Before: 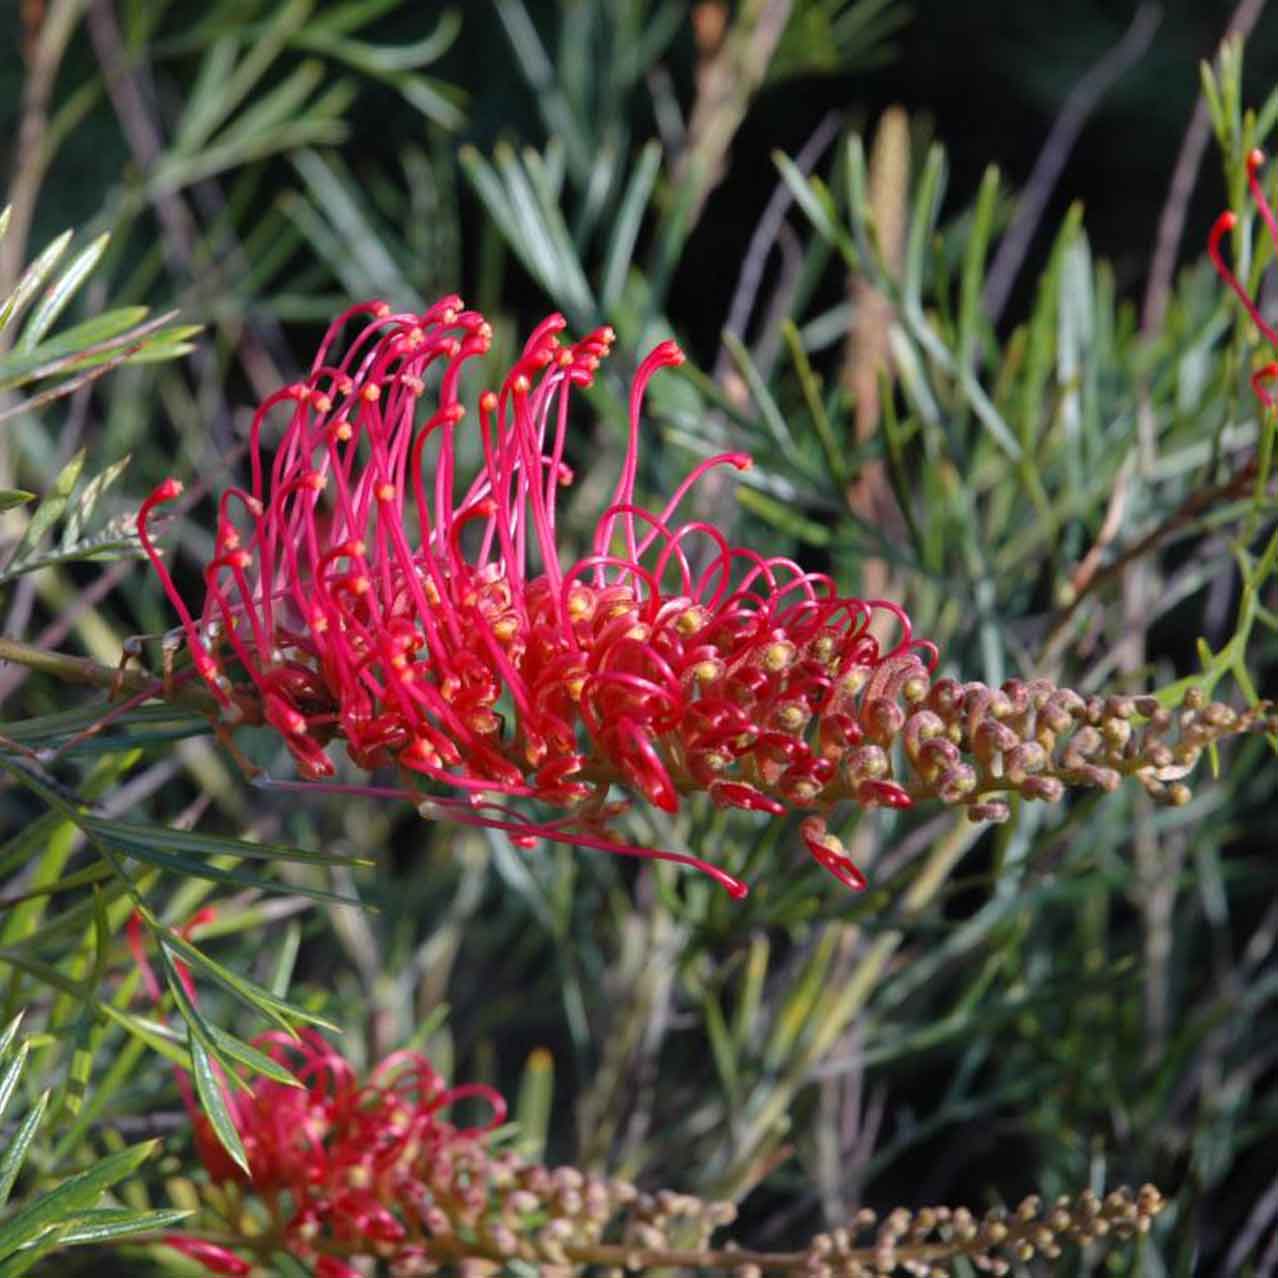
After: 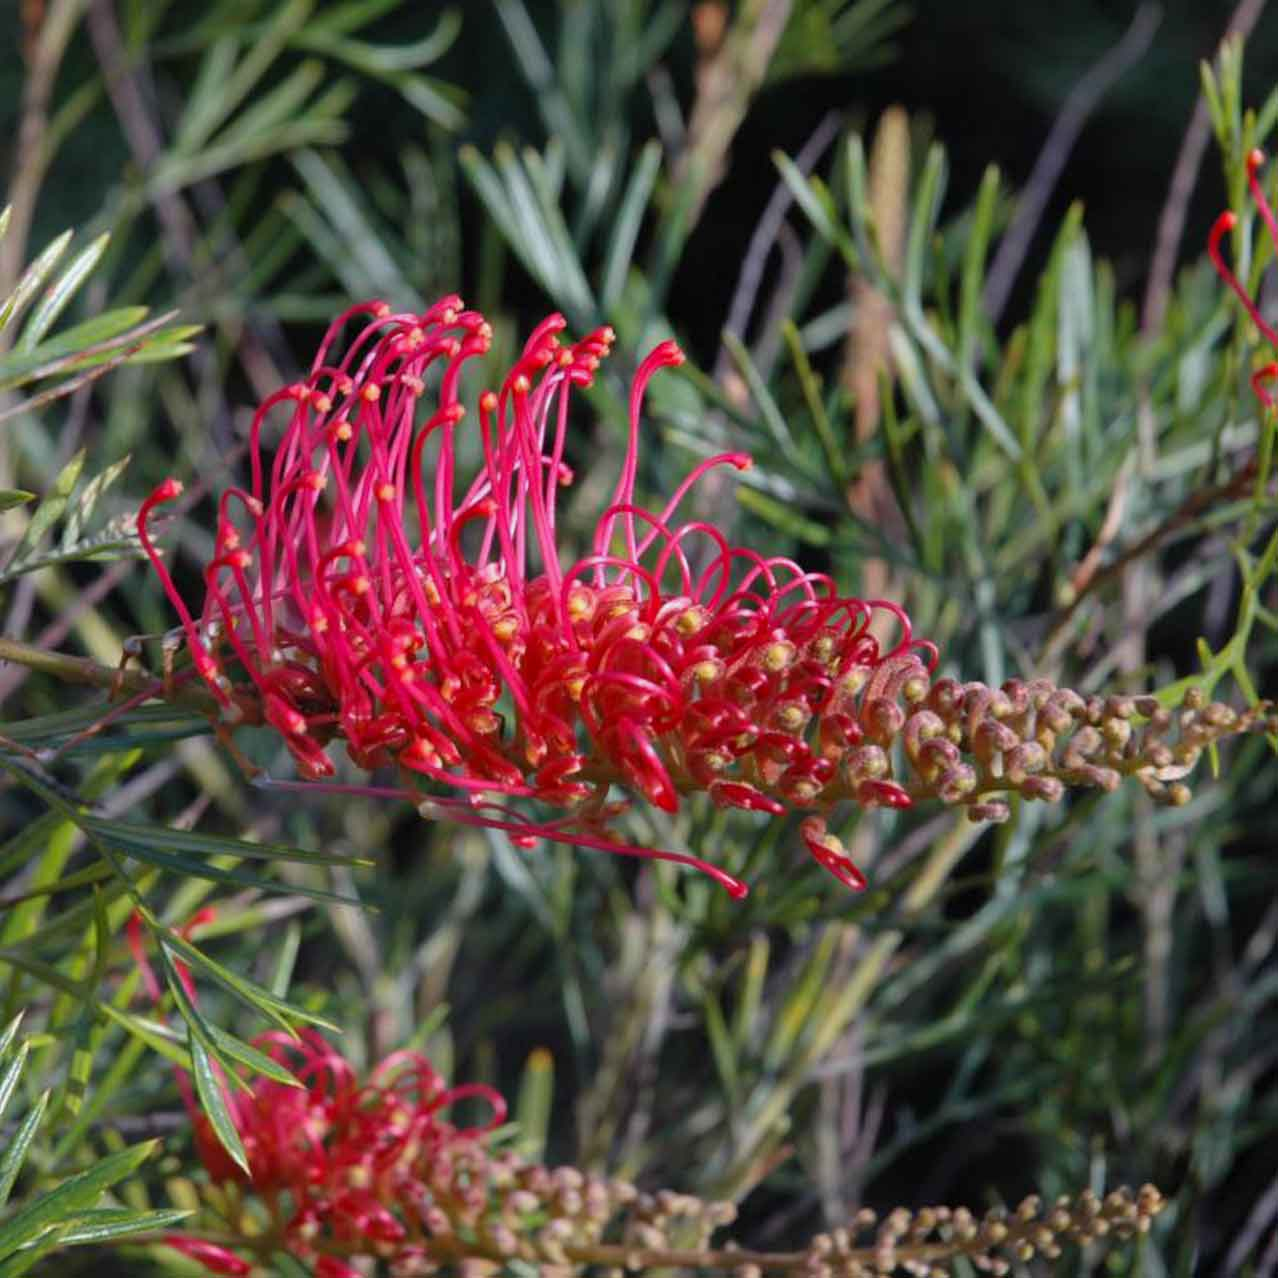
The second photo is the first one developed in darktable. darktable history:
shadows and highlights: shadows 25.64, white point adjustment -3.02, highlights -30.13
